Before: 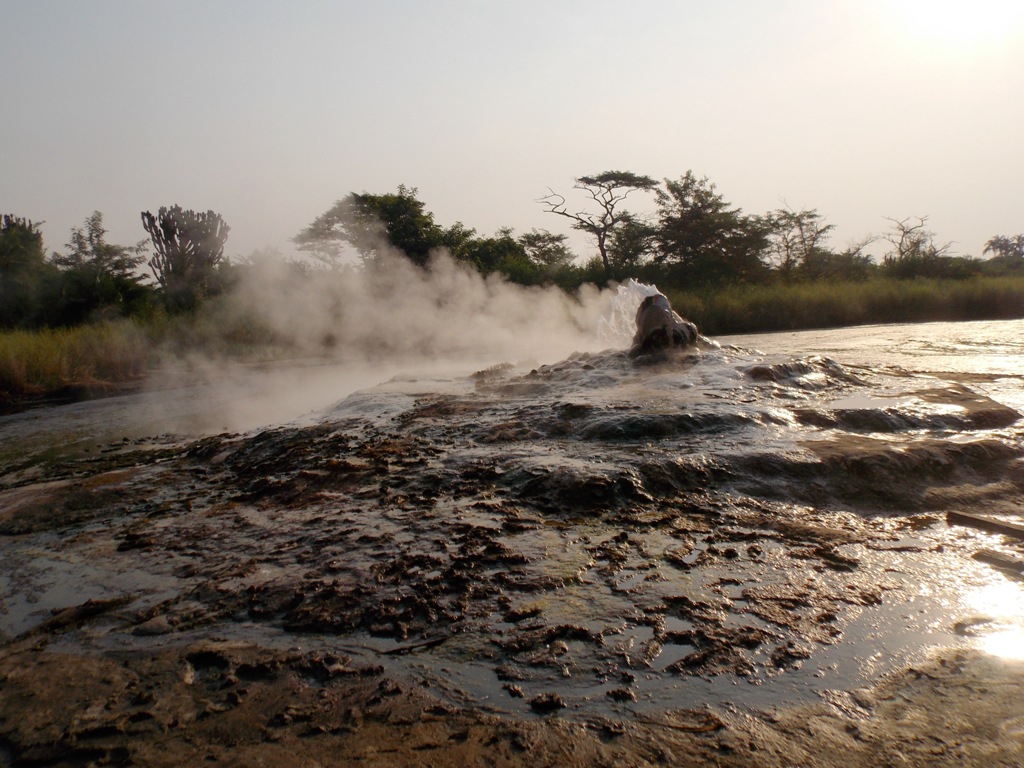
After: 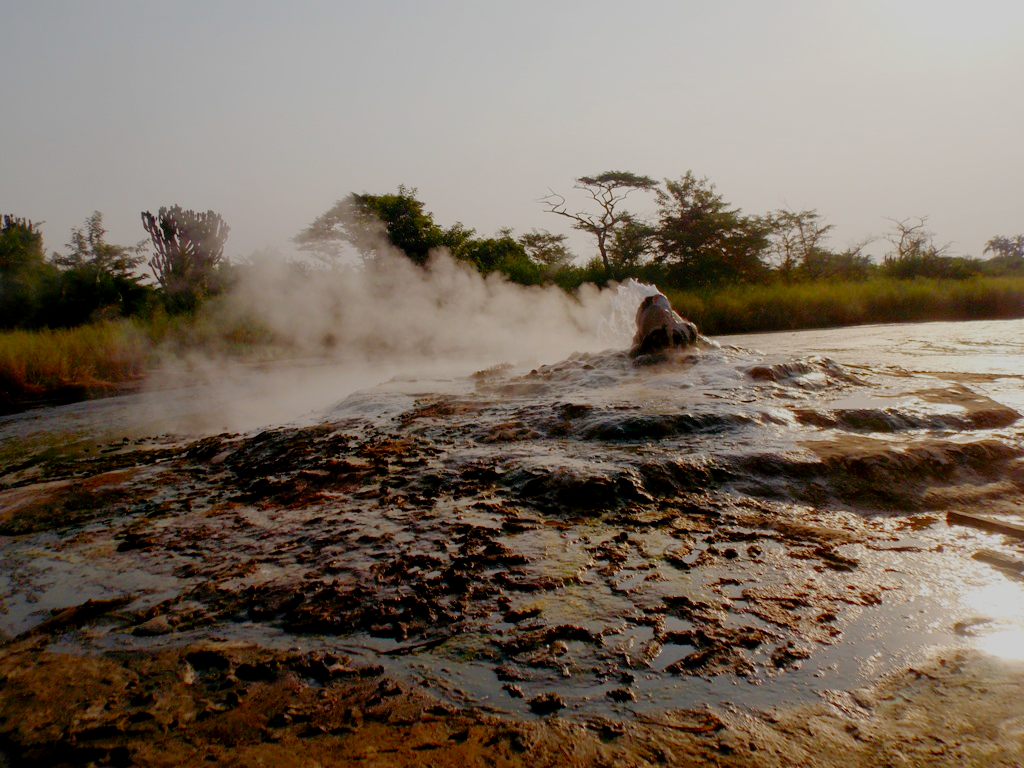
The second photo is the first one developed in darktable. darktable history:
color balance rgb: perceptual saturation grading › global saturation 0.749%, perceptual saturation grading › highlights -19.8%, perceptual saturation grading › shadows 19.533%, contrast -20.063%
filmic rgb: black relative exposure -7.77 EV, white relative exposure 4.38 EV, threshold -0.278 EV, transition 3.19 EV, structure ↔ texture 99.64%, target black luminance 0%, hardness 3.75, latitude 50.77%, contrast 1.072, highlights saturation mix 8.68%, shadows ↔ highlights balance -0.253%, preserve chrominance no, color science v4 (2020), contrast in shadows soft, enable highlight reconstruction true
